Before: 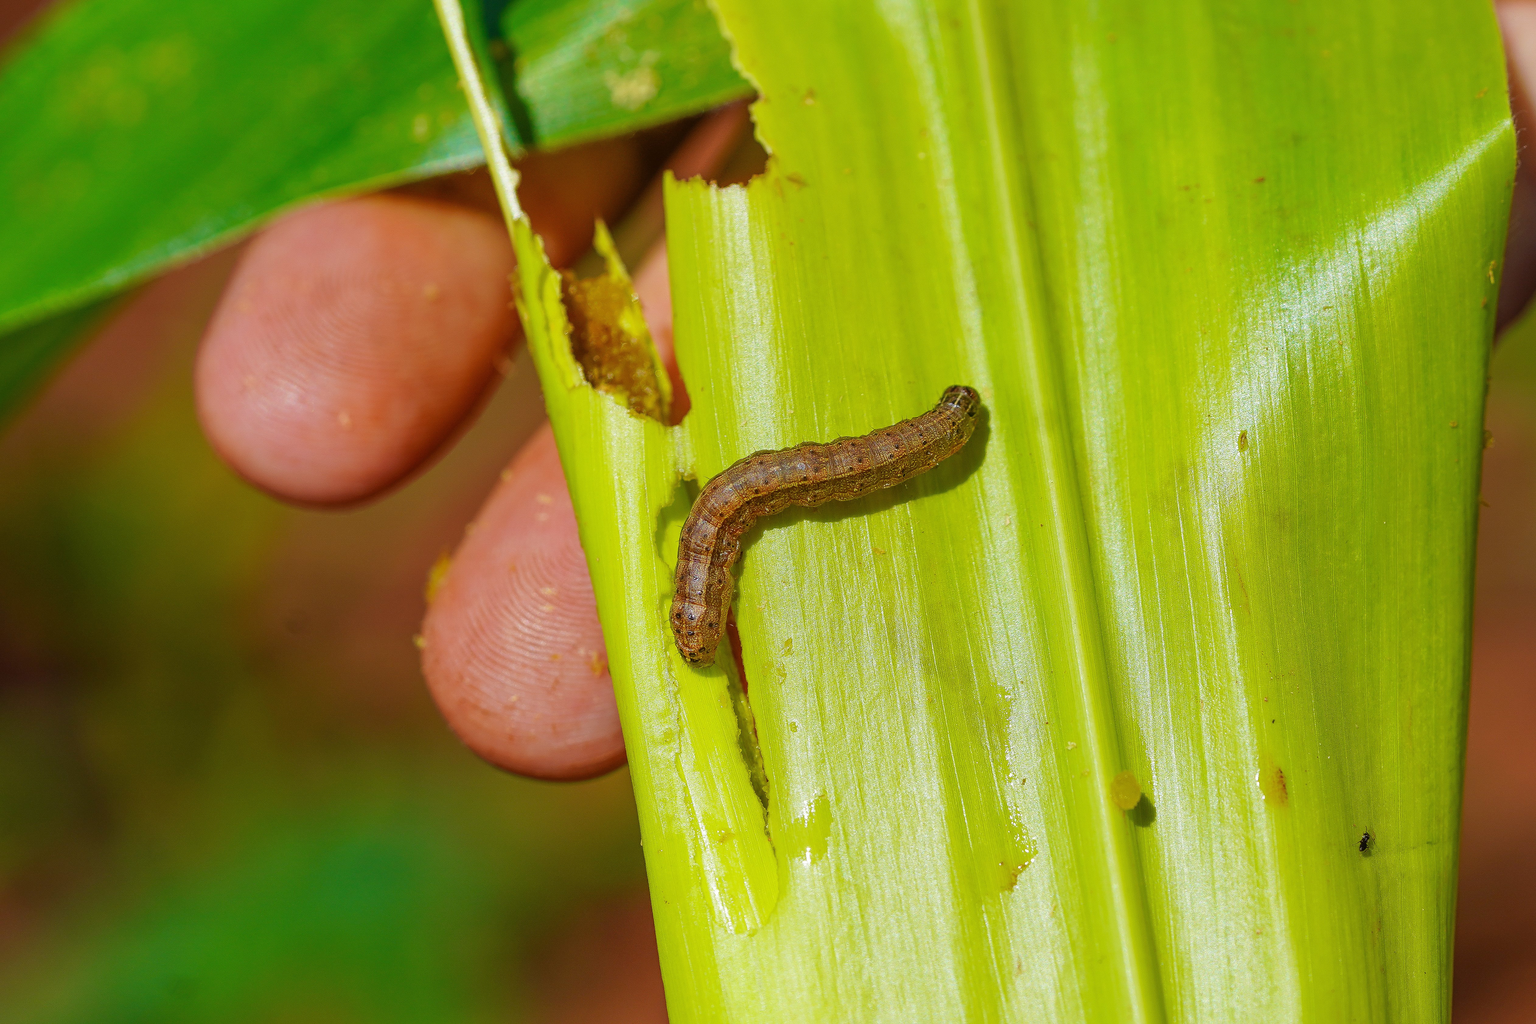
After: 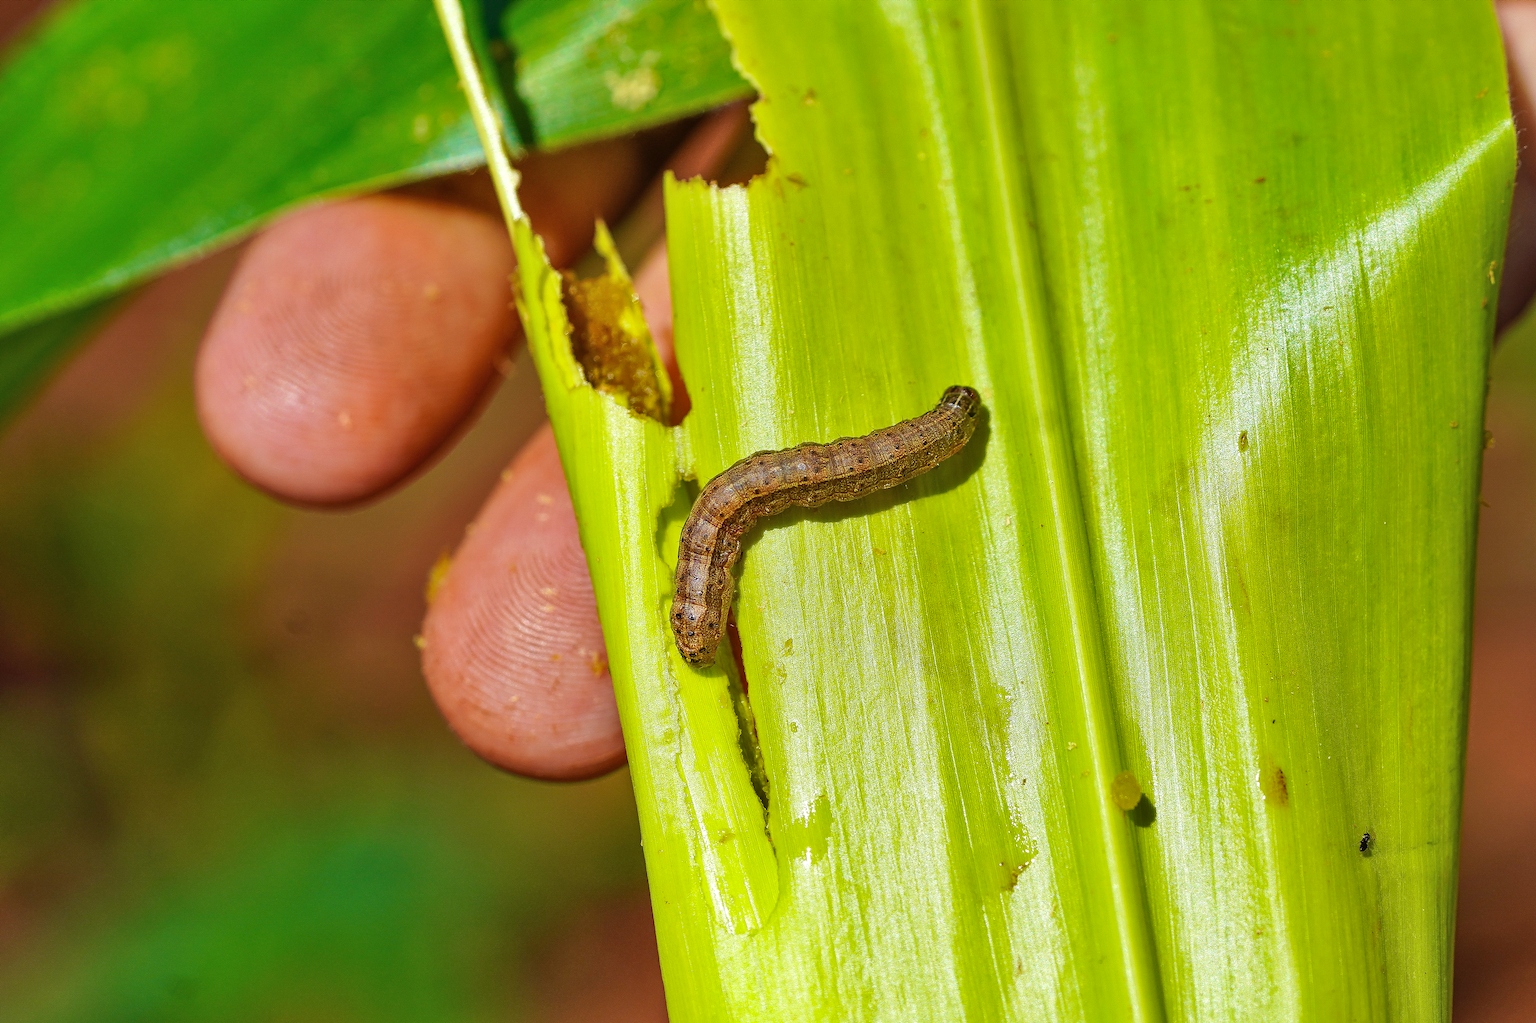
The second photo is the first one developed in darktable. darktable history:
shadows and highlights: low approximation 0.01, soften with gaussian
tone equalizer: -8 EV -0.417 EV, -7 EV -0.389 EV, -6 EV -0.333 EV, -5 EV -0.222 EV, -3 EV 0.222 EV, -2 EV 0.333 EV, -1 EV 0.389 EV, +0 EV 0.417 EV, edges refinement/feathering 500, mask exposure compensation -1.57 EV, preserve details no
